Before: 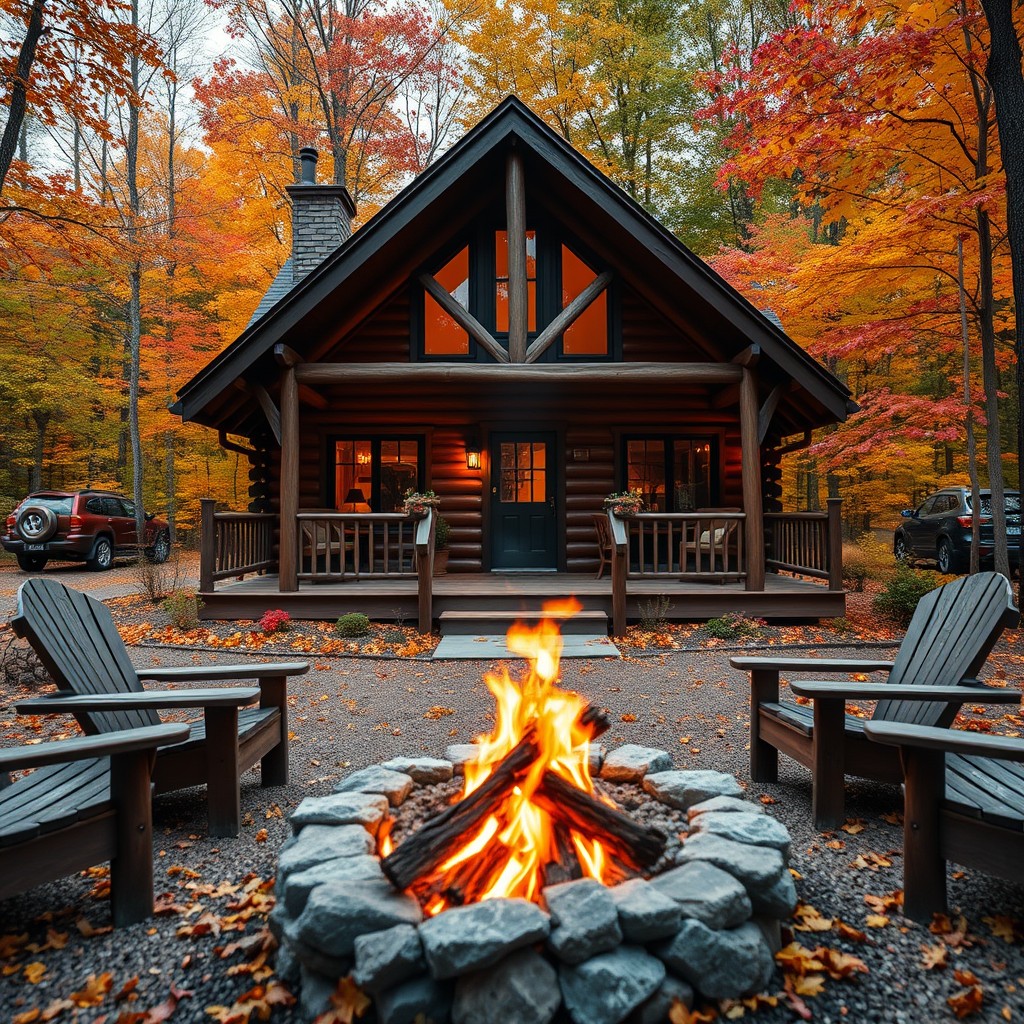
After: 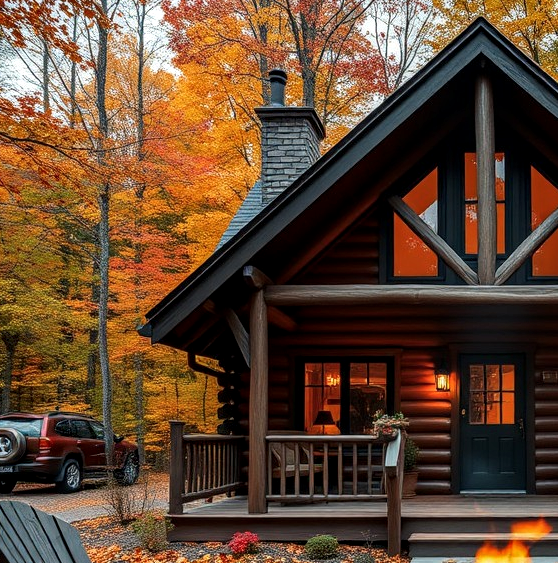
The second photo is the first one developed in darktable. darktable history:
crop and rotate: left 3.065%, top 7.657%, right 42.409%, bottom 37.347%
local contrast: detail 130%
